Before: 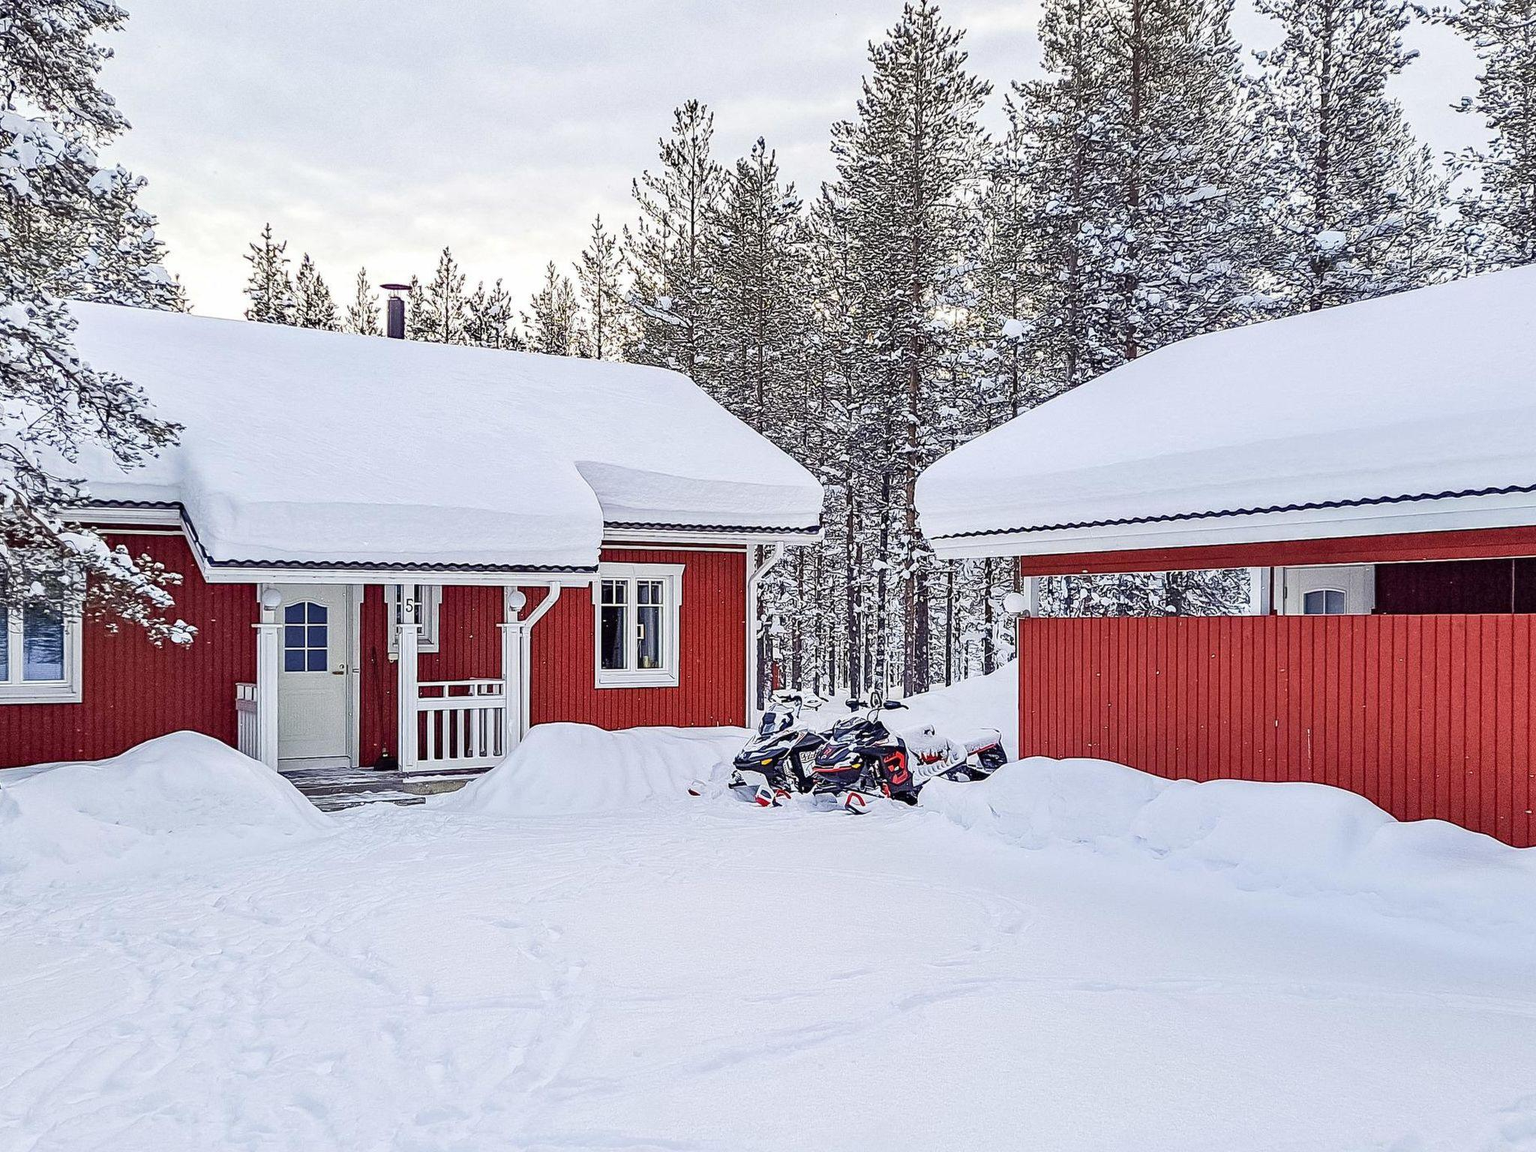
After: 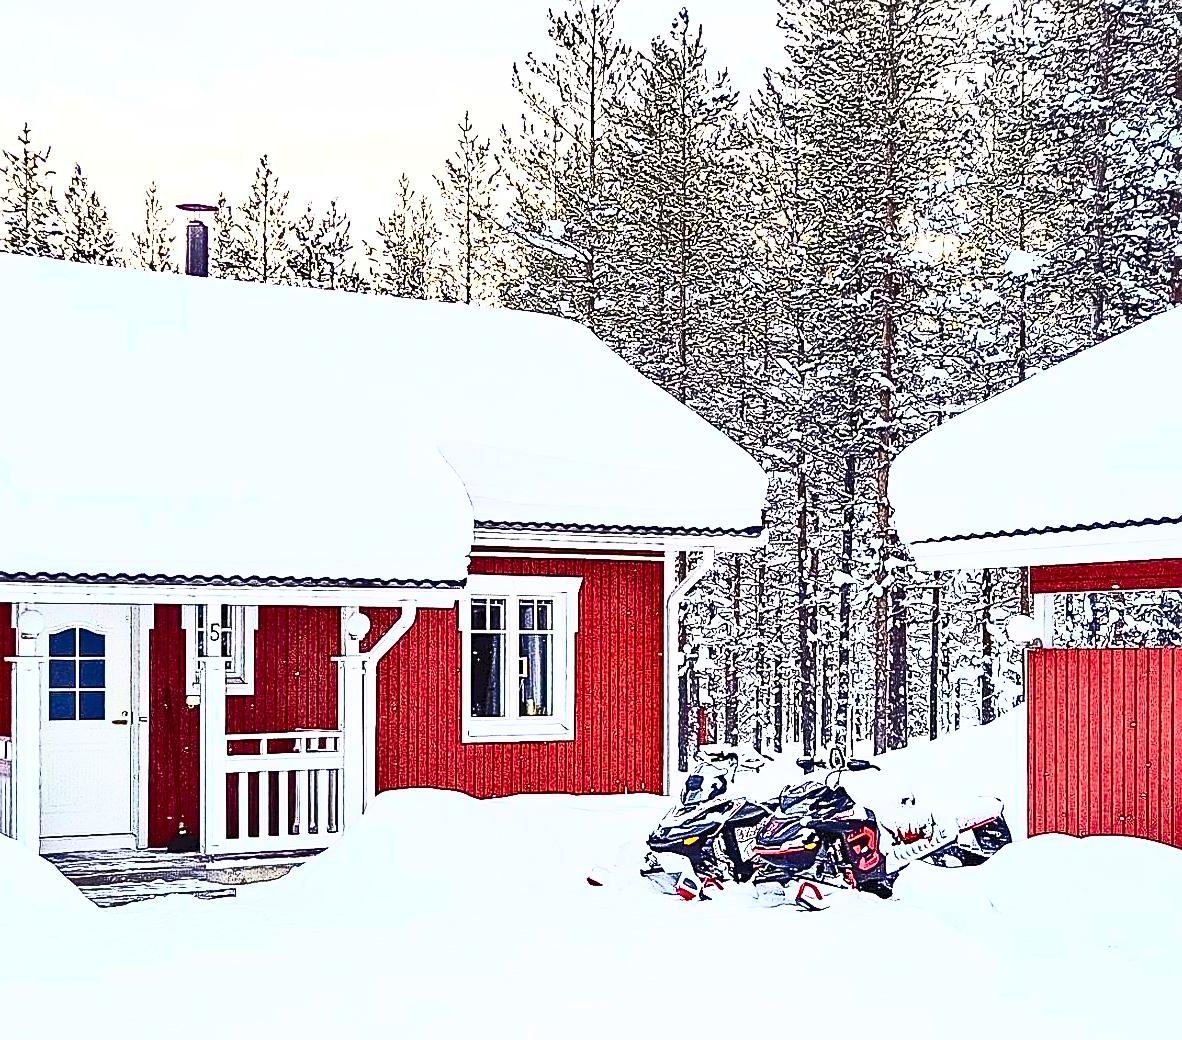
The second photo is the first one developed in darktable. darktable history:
crop: left 16.19%, top 11.432%, right 26.095%, bottom 20.807%
sharpen: on, module defaults
tone curve: curves: ch0 [(0, 0) (0.003, 0.042) (0.011, 0.043) (0.025, 0.047) (0.044, 0.059) (0.069, 0.07) (0.1, 0.085) (0.136, 0.107) (0.177, 0.139) (0.224, 0.185) (0.277, 0.258) (0.335, 0.34) (0.399, 0.434) (0.468, 0.526) (0.543, 0.623) (0.623, 0.709) (0.709, 0.794) (0.801, 0.866) (0.898, 0.919) (1, 1)], color space Lab, independent channels, preserve colors none
contrast brightness saturation: contrast 0.828, brightness 0.582, saturation 0.591
